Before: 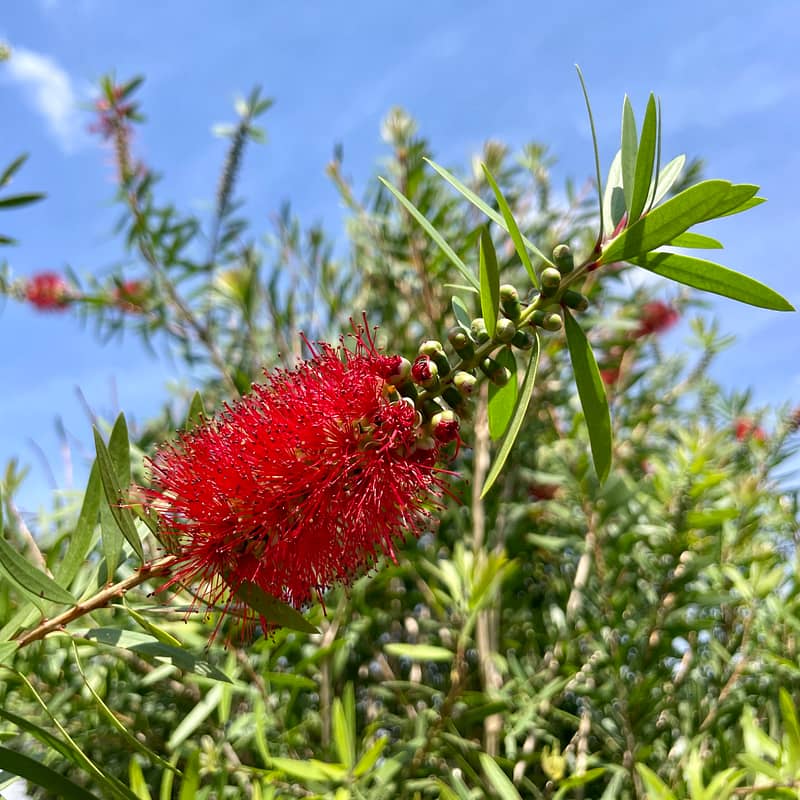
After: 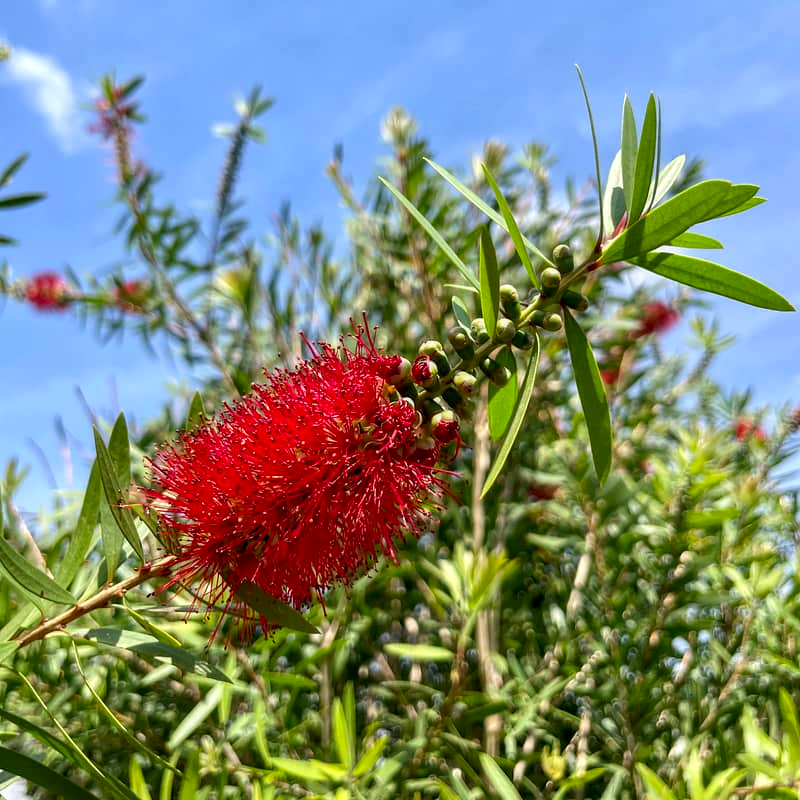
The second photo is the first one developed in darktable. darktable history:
exposure: black level correction 0.001, compensate exposure bias true, compensate highlight preservation false
local contrast: on, module defaults
contrast brightness saturation: saturation 0.103
